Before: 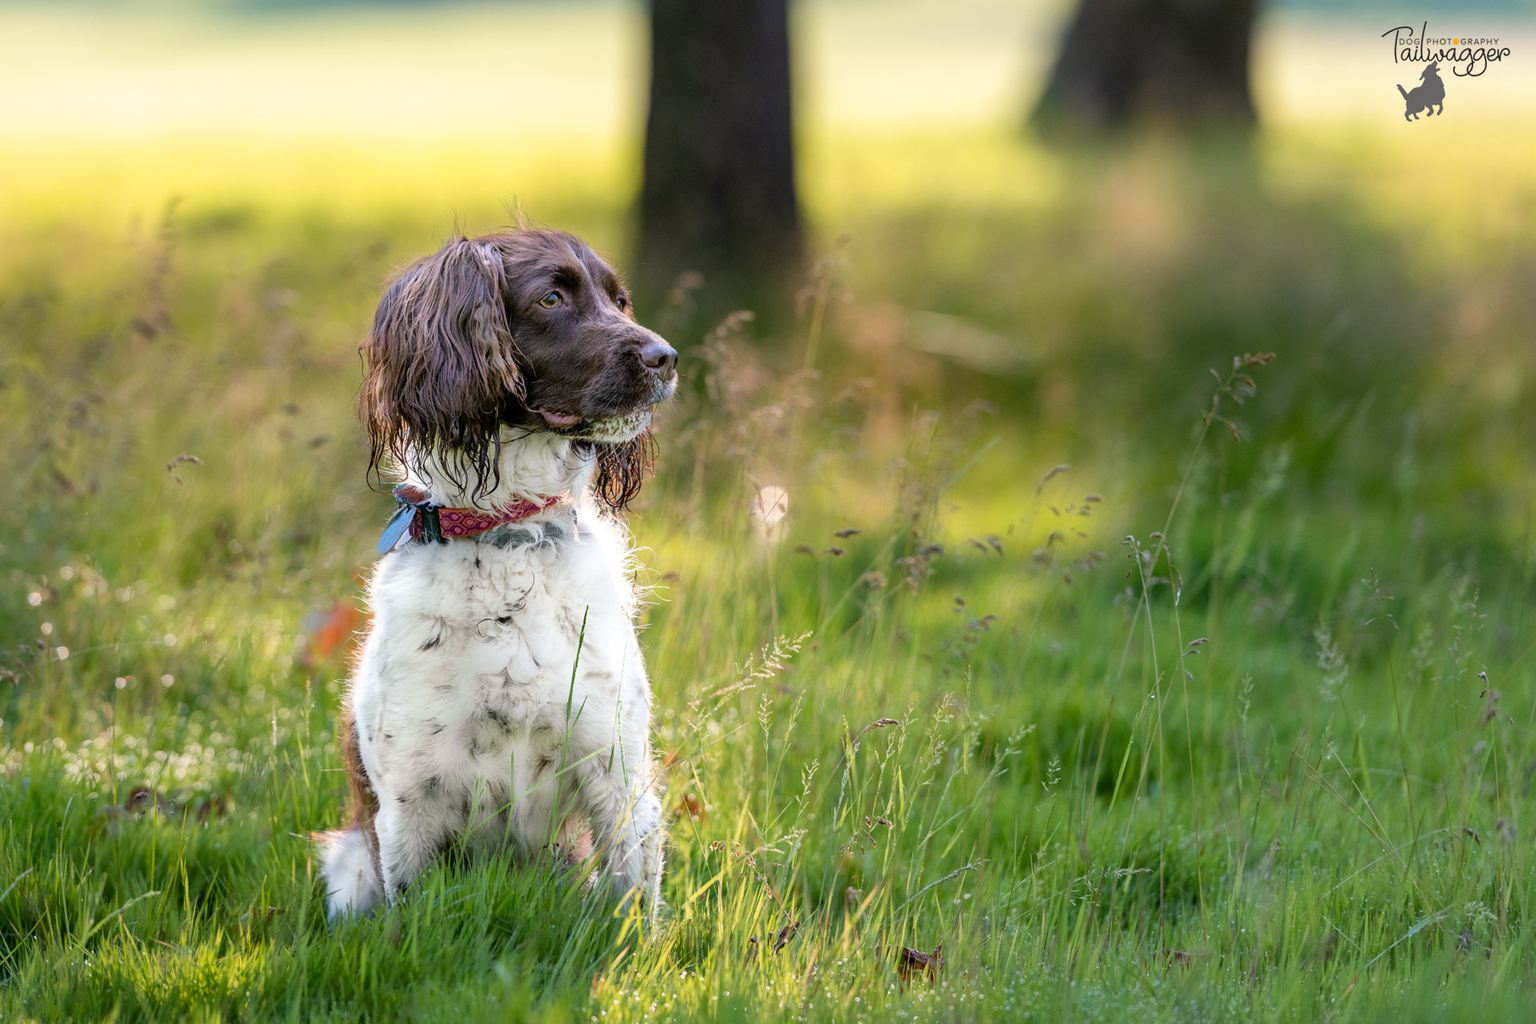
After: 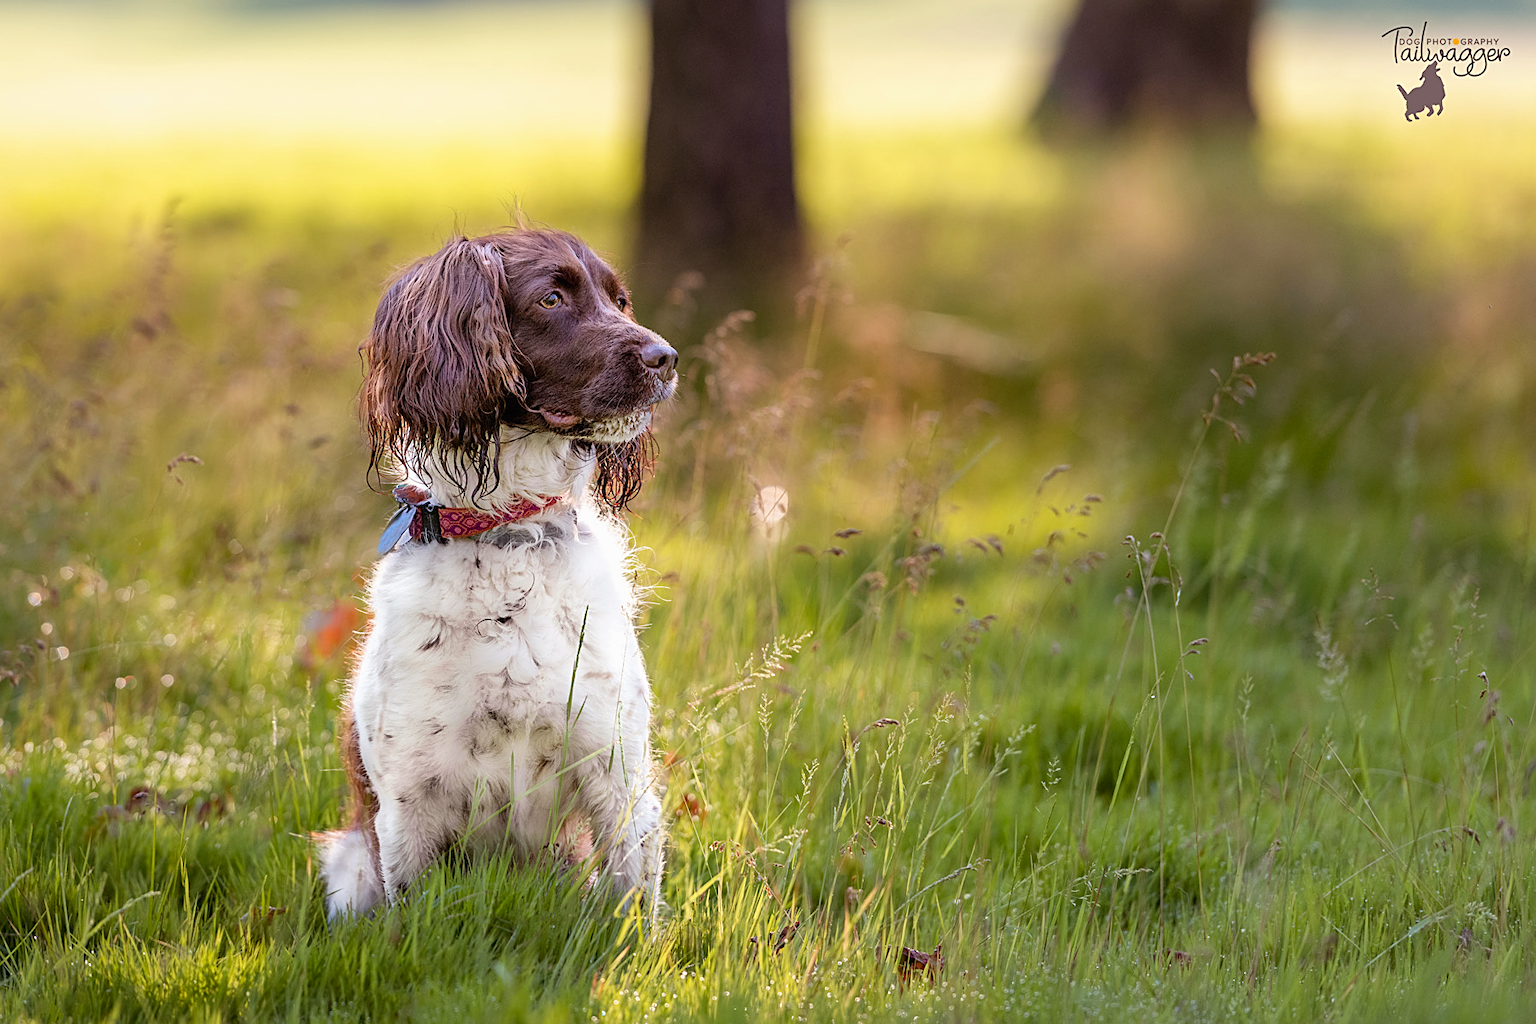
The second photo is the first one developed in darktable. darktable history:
white balance: emerald 1
sharpen: on, module defaults
rgb levels: mode RGB, independent channels, levels [[0, 0.474, 1], [0, 0.5, 1], [0, 0.5, 1]]
contrast brightness saturation: contrast -0.02, brightness -0.01, saturation 0.03
